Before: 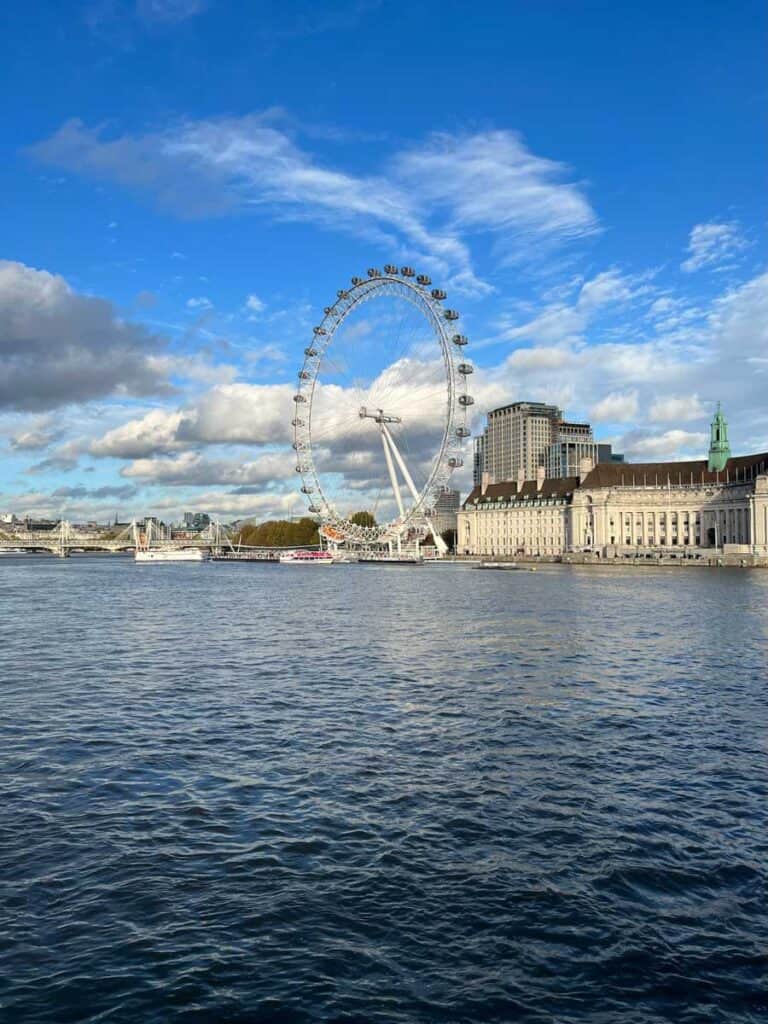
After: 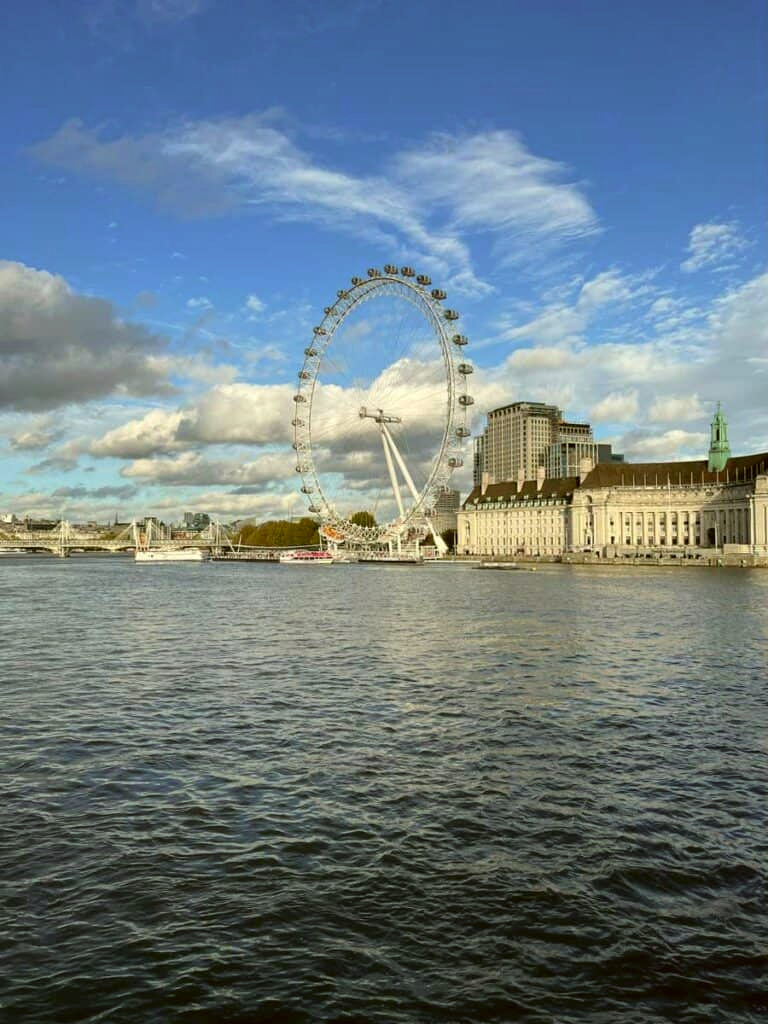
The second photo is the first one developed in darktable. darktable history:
color correction: highlights a* -1.81, highlights b* 10.43, shadows a* 0.634, shadows b* 18.9
